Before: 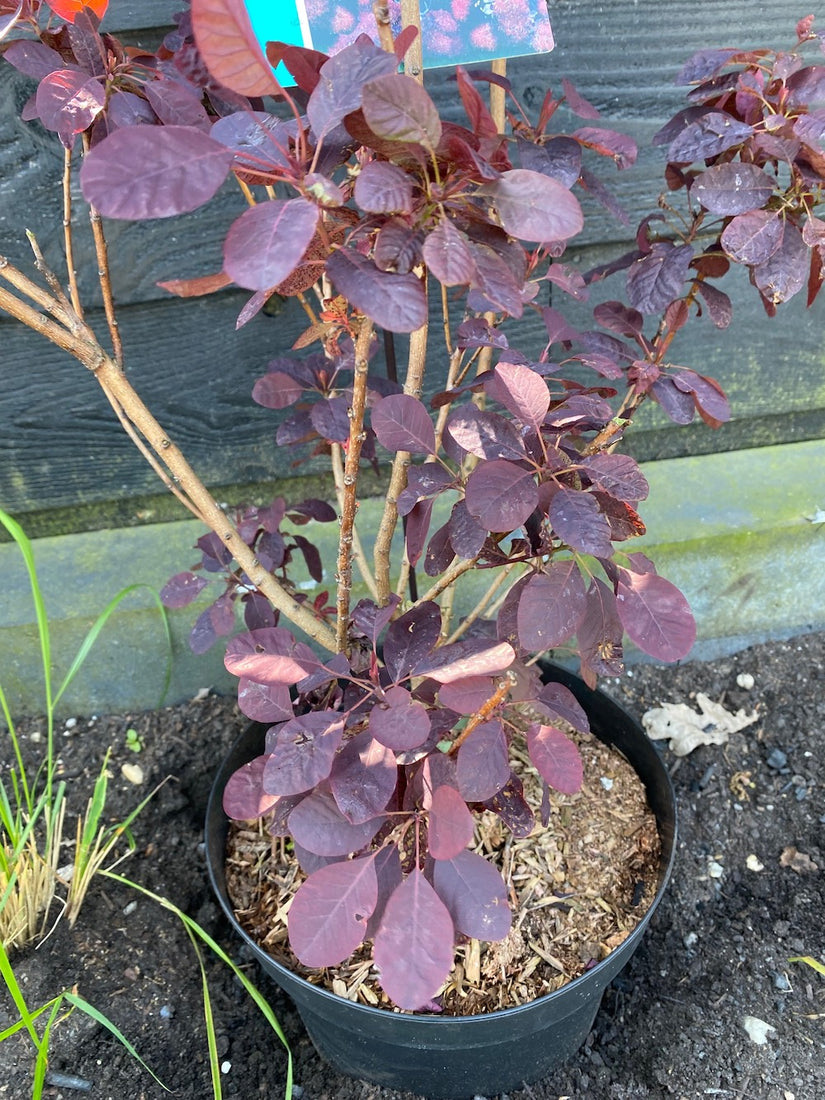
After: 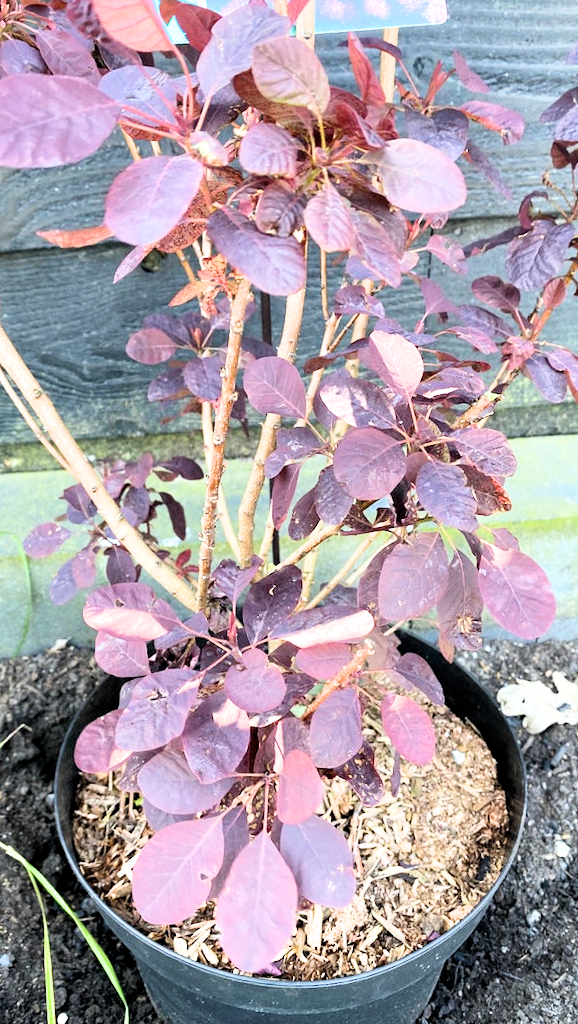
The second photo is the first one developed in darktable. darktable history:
crop and rotate: angle -3.2°, left 13.973%, top 0.021%, right 10.798%, bottom 0.016%
filmic rgb: middle gray luminance 10%, black relative exposure -8.58 EV, white relative exposure 3.27 EV, target black luminance 0%, hardness 5.2, latitude 44.66%, contrast 1.313, highlights saturation mix 4.04%, shadows ↔ highlights balance 24.44%
exposure: black level correction 0, exposure 1.2 EV, compensate highlight preservation false
